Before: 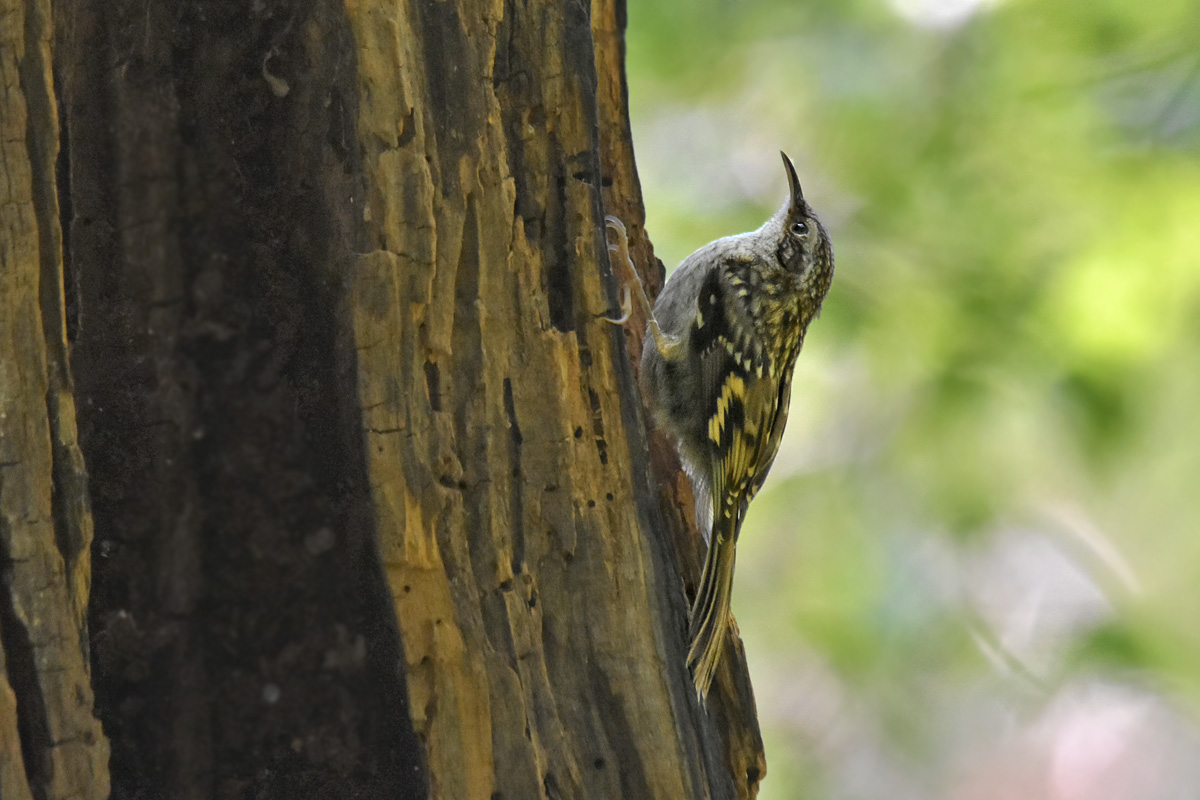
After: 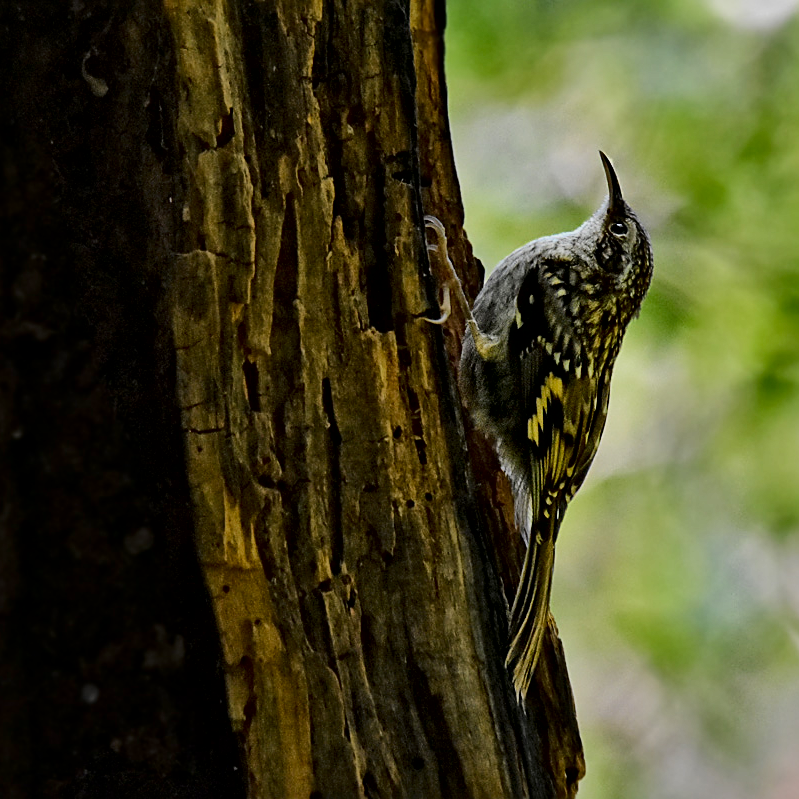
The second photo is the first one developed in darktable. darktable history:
sharpen: on, module defaults
crop and rotate: left 15.166%, right 18.201%
local contrast: mode bilateral grid, contrast 20, coarseness 19, detail 163%, midtone range 0.2
contrast brightness saturation: contrast 0.222, brightness -0.189, saturation 0.231
shadows and highlights: shadows -20.42, white point adjustment -2.1, highlights -35.05
filmic rgb: black relative exposure -7.65 EV, white relative exposure 4.56 EV, hardness 3.61, contrast 1.054
